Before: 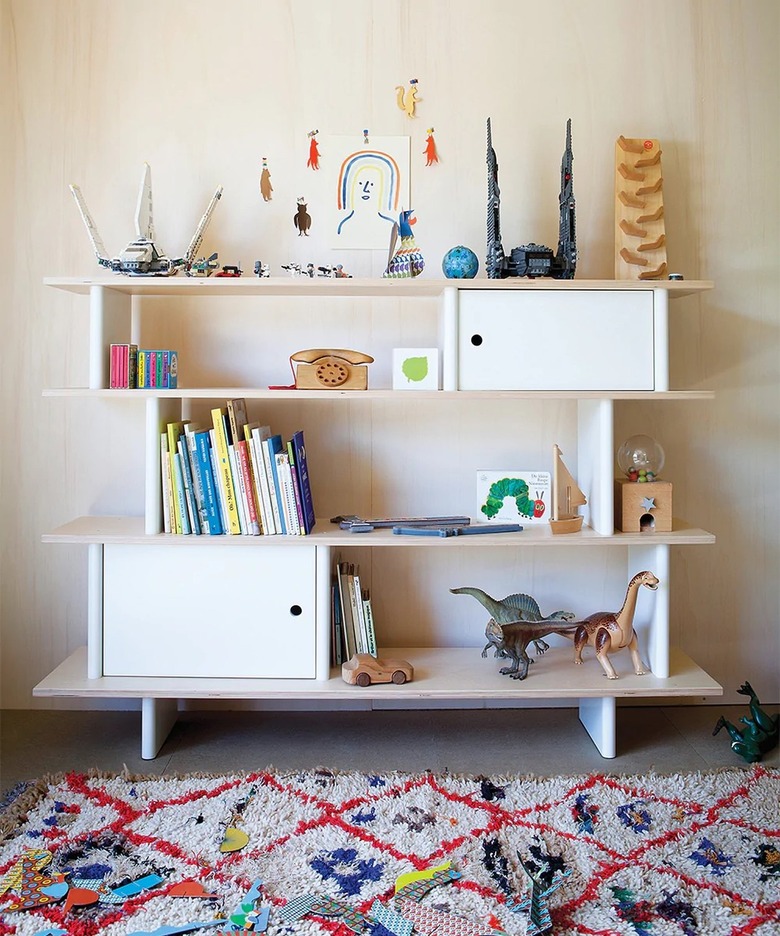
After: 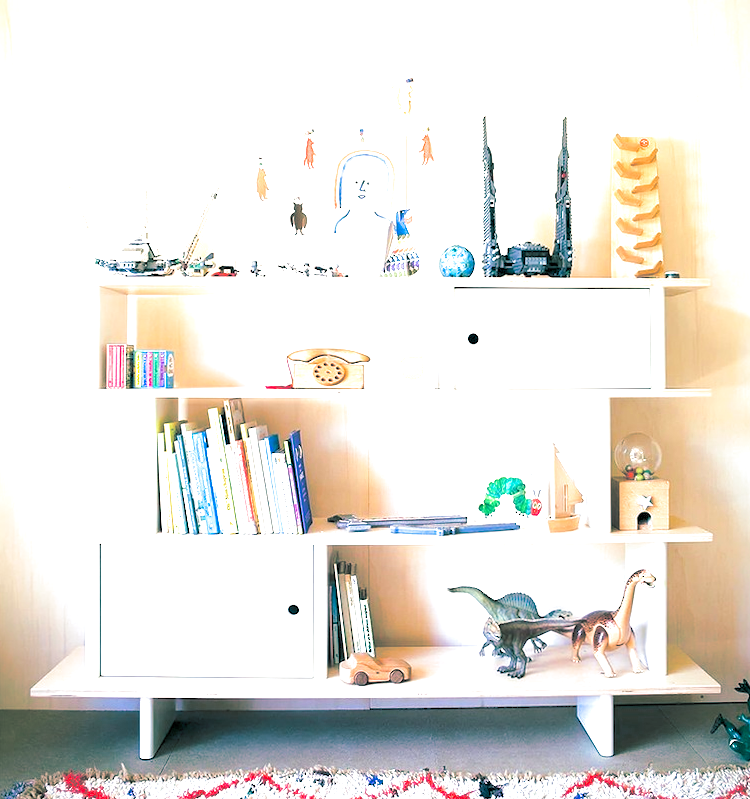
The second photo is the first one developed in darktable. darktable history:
color balance rgb: global offset › luminance -0.5%, perceptual saturation grading › highlights -17.77%, perceptual saturation grading › mid-tones 33.1%, perceptual saturation grading › shadows 50.52%, perceptual brilliance grading › highlights 10.8%, perceptual brilliance grading › shadows -10.8%, global vibrance 24.22%, contrast -25%
split-toning: shadows › hue 186.43°, highlights › hue 49.29°, compress 30.29%
tone curve: curves: ch0 [(0, 0) (0.003, 0.003) (0.011, 0.011) (0.025, 0.024) (0.044, 0.043) (0.069, 0.068) (0.1, 0.098) (0.136, 0.133) (0.177, 0.174) (0.224, 0.22) (0.277, 0.272) (0.335, 0.329) (0.399, 0.391) (0.468, 0.459) (0.543, 0.545) (0.623, 0.625) (0.709, 0.711) (0.801, 0.802) (0.898, 0.898) (1, 1)], preserve colors none
crop and rotate: angle 0.2°, left 0.275%, right 3.127%, bottom 14.18%
exposure: black level correction 0, exposure 1.7 EV, compensate exposure bias true, compensate highlight preservation false
